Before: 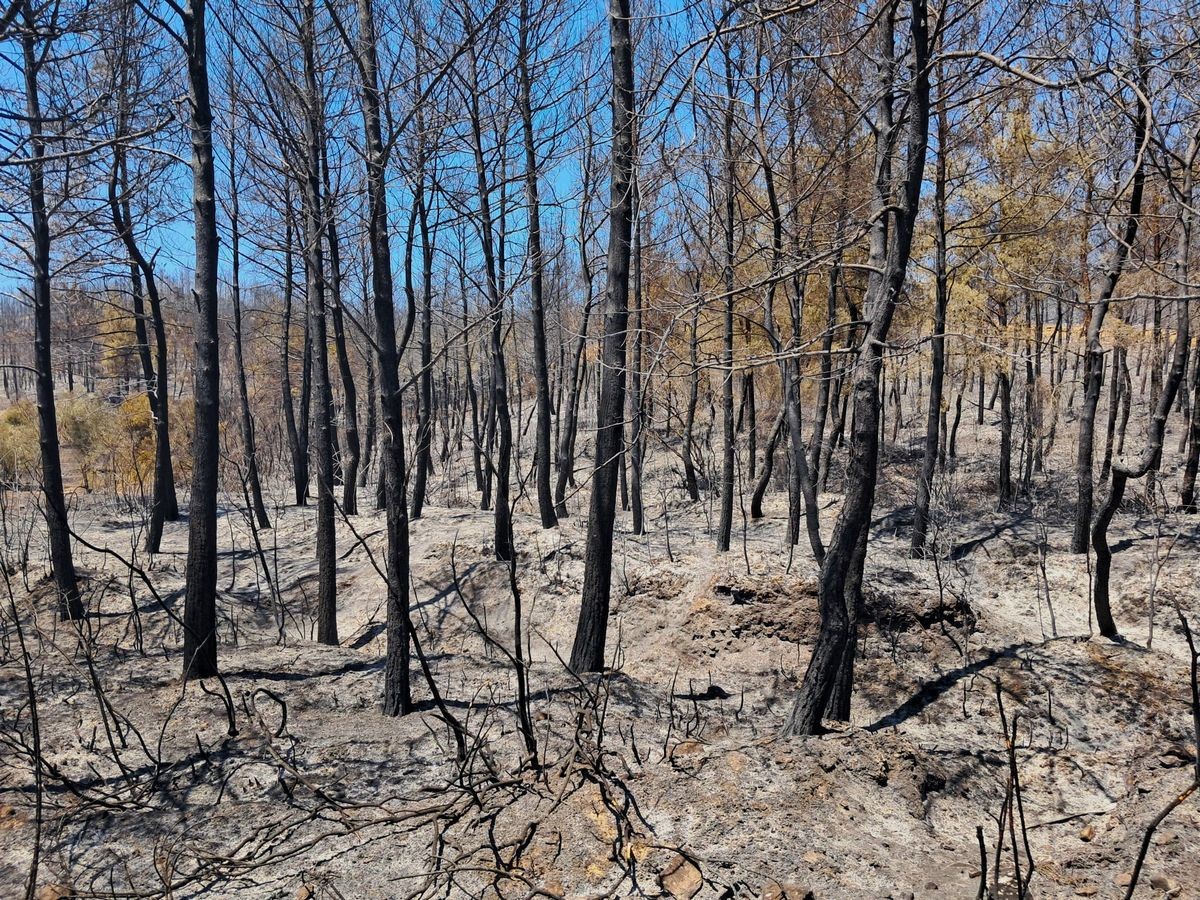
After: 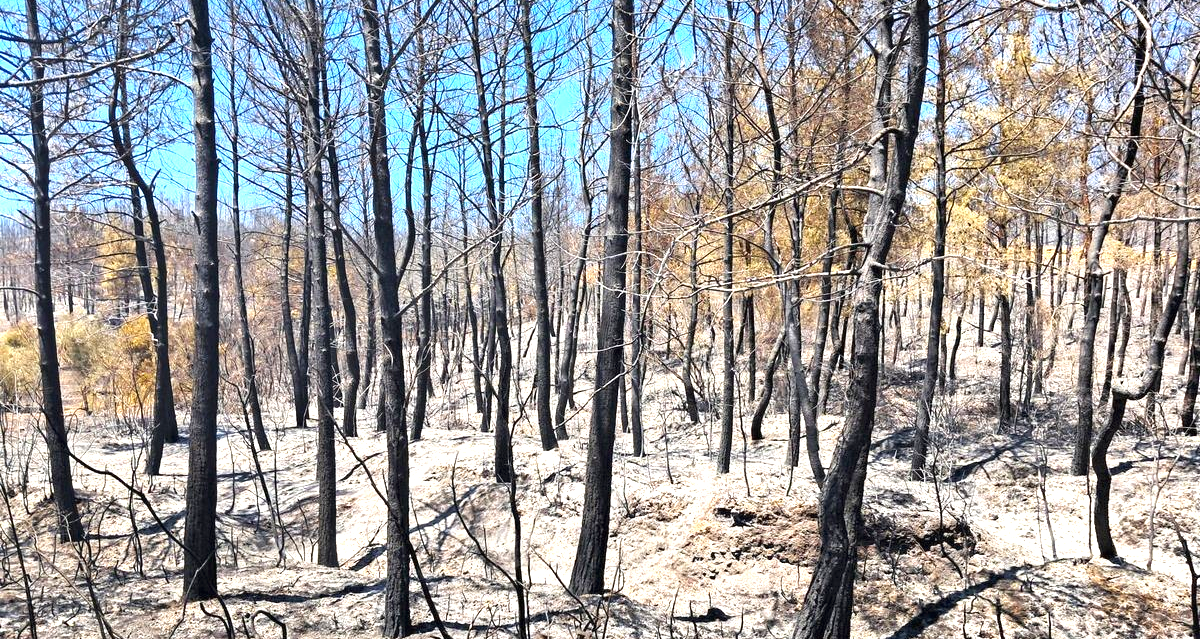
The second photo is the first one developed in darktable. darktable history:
crop and rotate: top 8.688%, bottom 20.299%
exposure: black level correction 0, exposure 1.294 EV, compensate highlight preservation false
